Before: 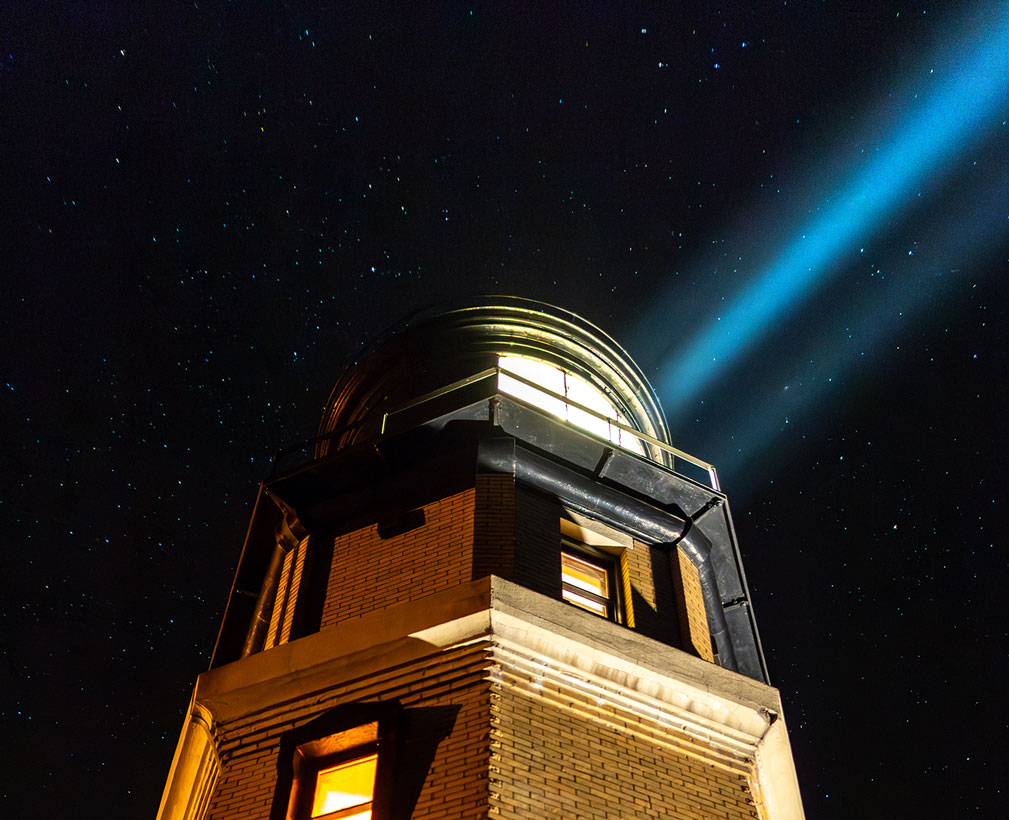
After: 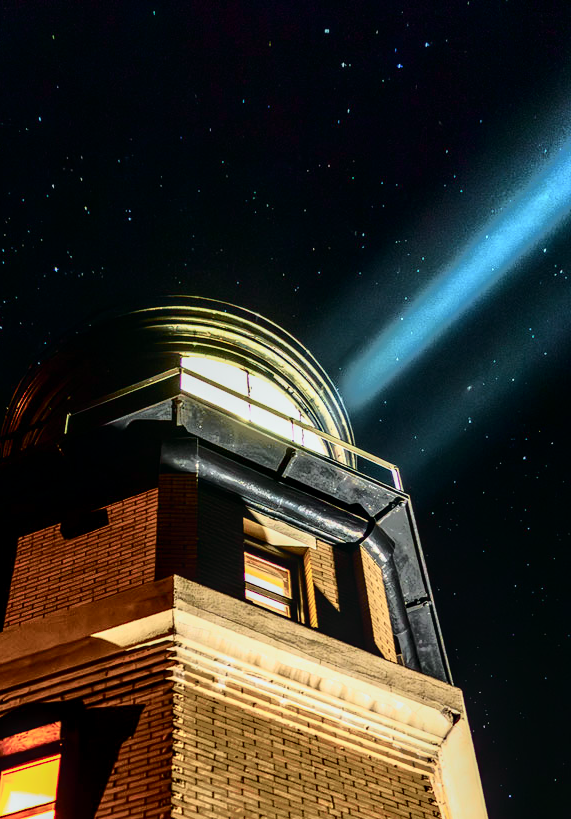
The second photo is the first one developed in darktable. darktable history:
crop: left 31.458%, top 0%, right 11.876%
tone curve: curves: ch0 [(0, 0) (0.081, 0.033) (0.192, 0.124) (0.283, 0.238) (0.407, 0.476) (0.495, 0.521) (0.661, 0.756) (0.788, 0.87) (1, 0.951)]; ch1 [(0, 0) (0.161, 0.092) (0.35, 0.33) (0.392, 0.392) (0.427, 0.426) (0.479, 0.472) (0.505, 0.497) (0.521, 0.524) (0.567, 0.56) (0.583, 0.592) (0.625, 0.627) (0.678, 0.733) (1, 1)]; ch2 [(0, 0) (0.346, 0.362) (0.404, 0.427) (0.502, 0.499) (0.531, 0.523) (0.544, 0.561) (0.58, 0.59) (0.629, 0.642) (0.717, 0.678) (1, 1)], color space Lab, independent channels, preserve colors none
local contrast: detail 130%
